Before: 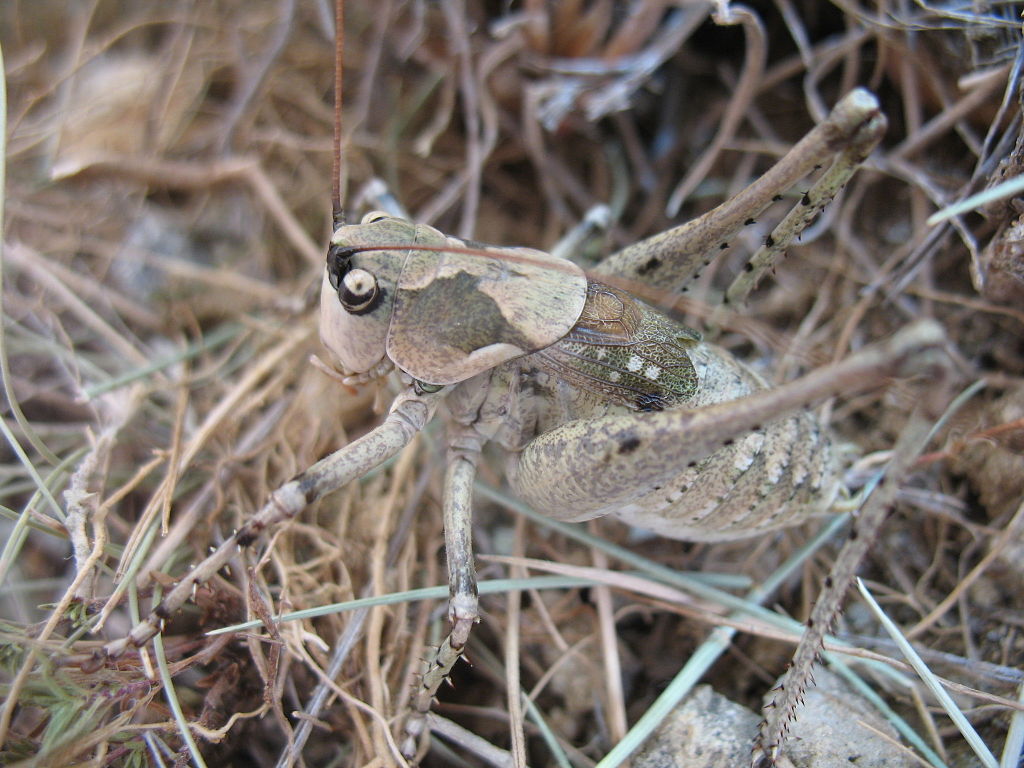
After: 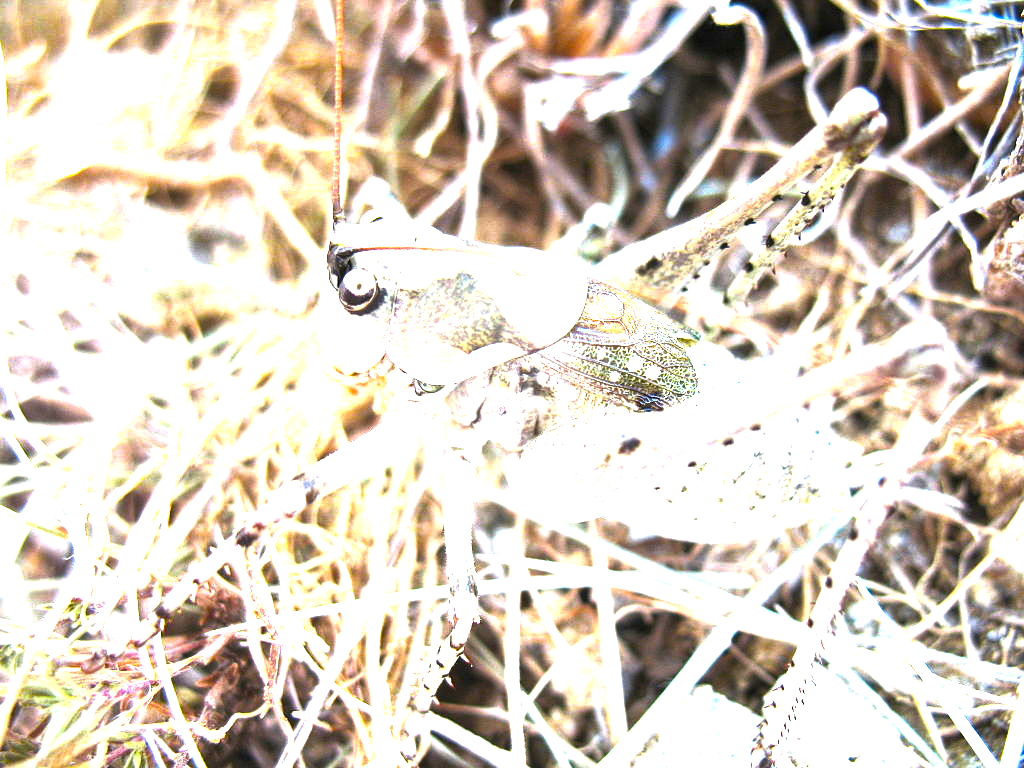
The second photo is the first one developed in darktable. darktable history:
color balance rgb: perceptual saturation grading › global saturation 25%, perceptual brilliance grading › global brilliance 35%, perceptual brilliance grading › highlights 50%, perceptual brilliance grading › mid-tones 60%, perceptual brilliance grading › shadows 35%, global vibrance 20%
local contrast: highlights 100%, shadows 100%, detail 120%, midtone range 0.2
